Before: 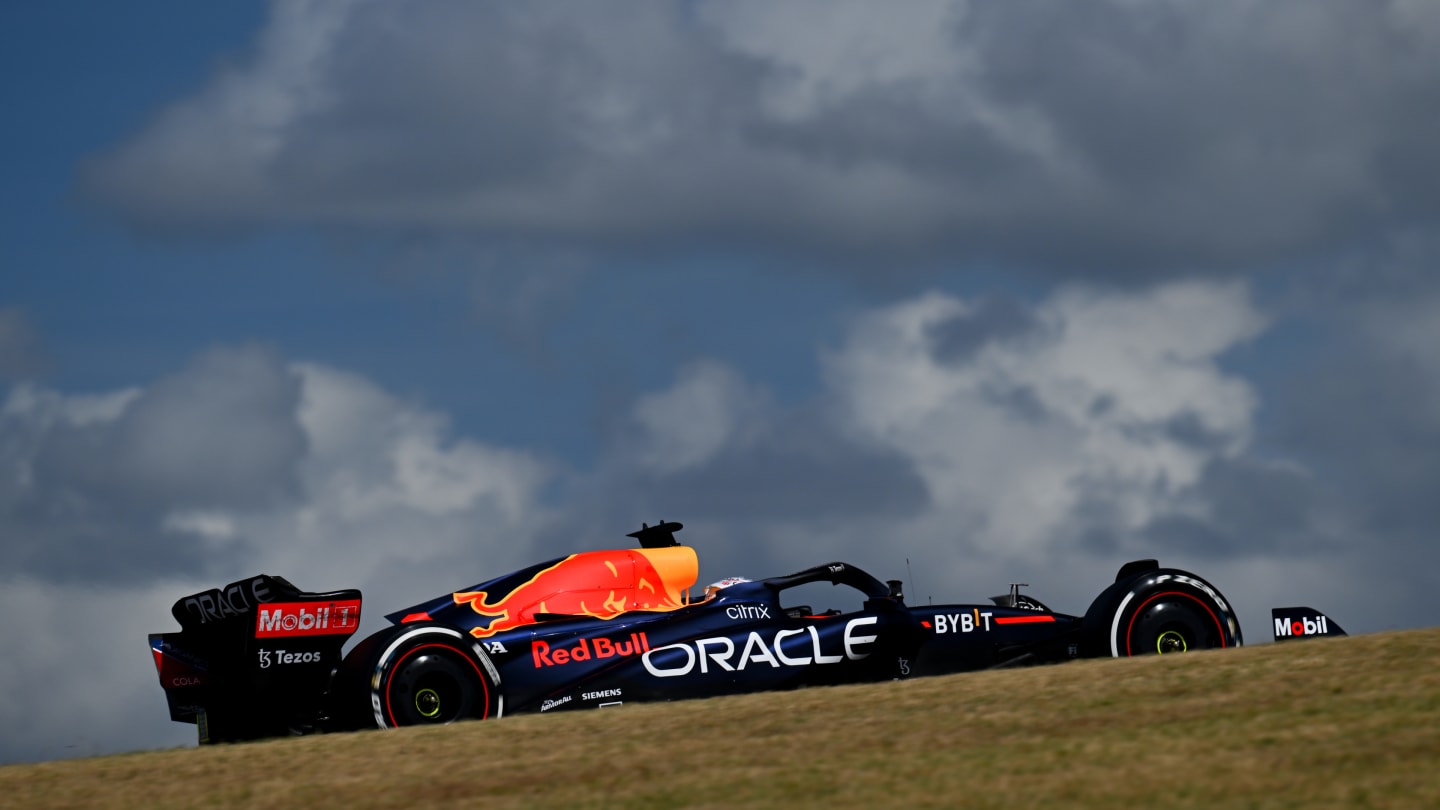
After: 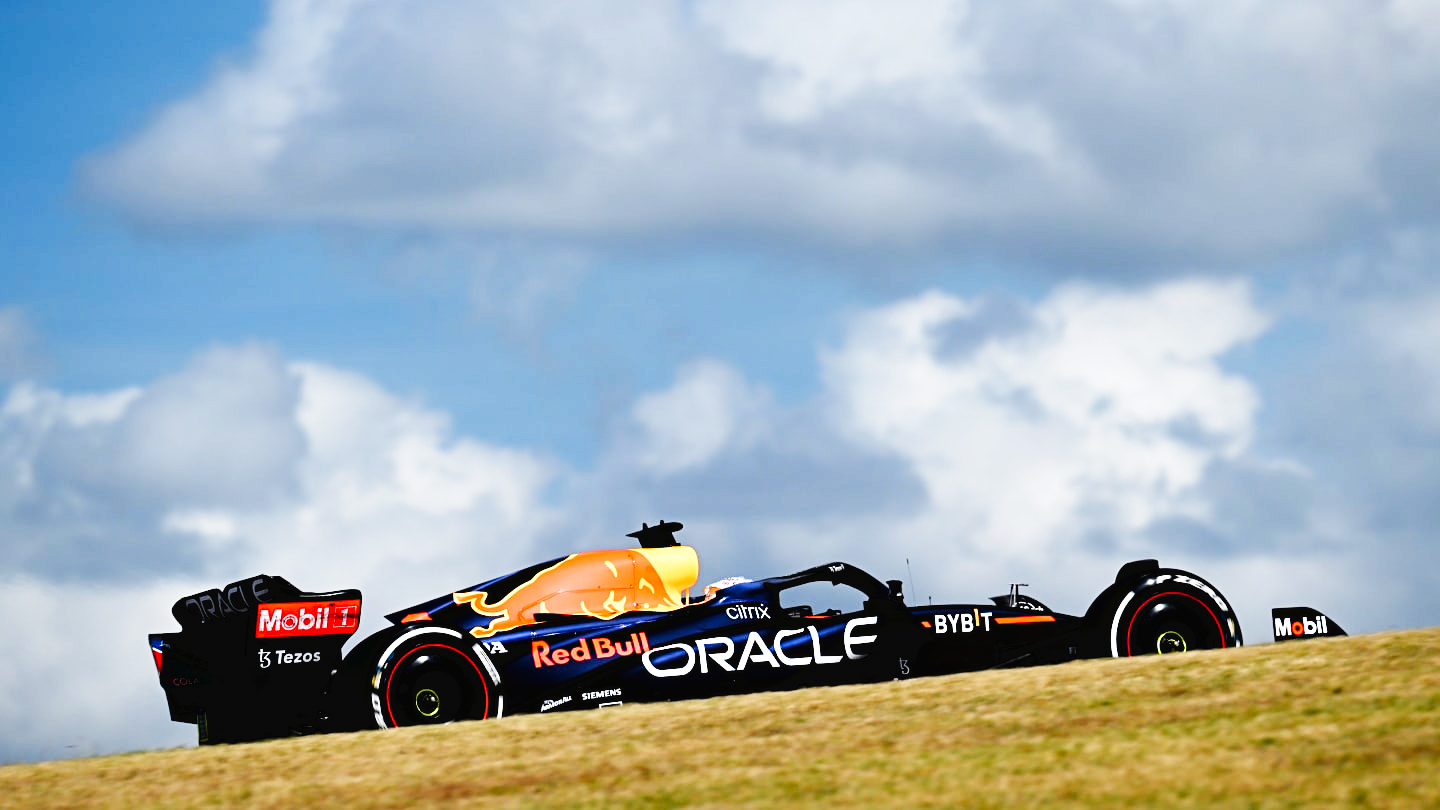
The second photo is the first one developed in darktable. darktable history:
sharpen: amount 0.206
tone equalizer: -8 EV -0.78 EV, -7 EV -0.685 EV, -6 EV -0.602 EV, -5 EV -0.421 EV, -3 EV 0.404 EV, -2 EV 0.6 EV, -1 EV 0.69 EV, +0 EV 0.755 EV
base curve: curves: ch0 [(0, 0.003) (0.001, 0.002) (0.006, 0.004) (0.02, 0.022) (0.048, 0.086) (0.094, 0.234) (0.162, 0.431) (0.258, 0.629) (0.385, 0.8) (0.548, 0.918) (0.751, 0.988) (1, 1)], preserve colors none
